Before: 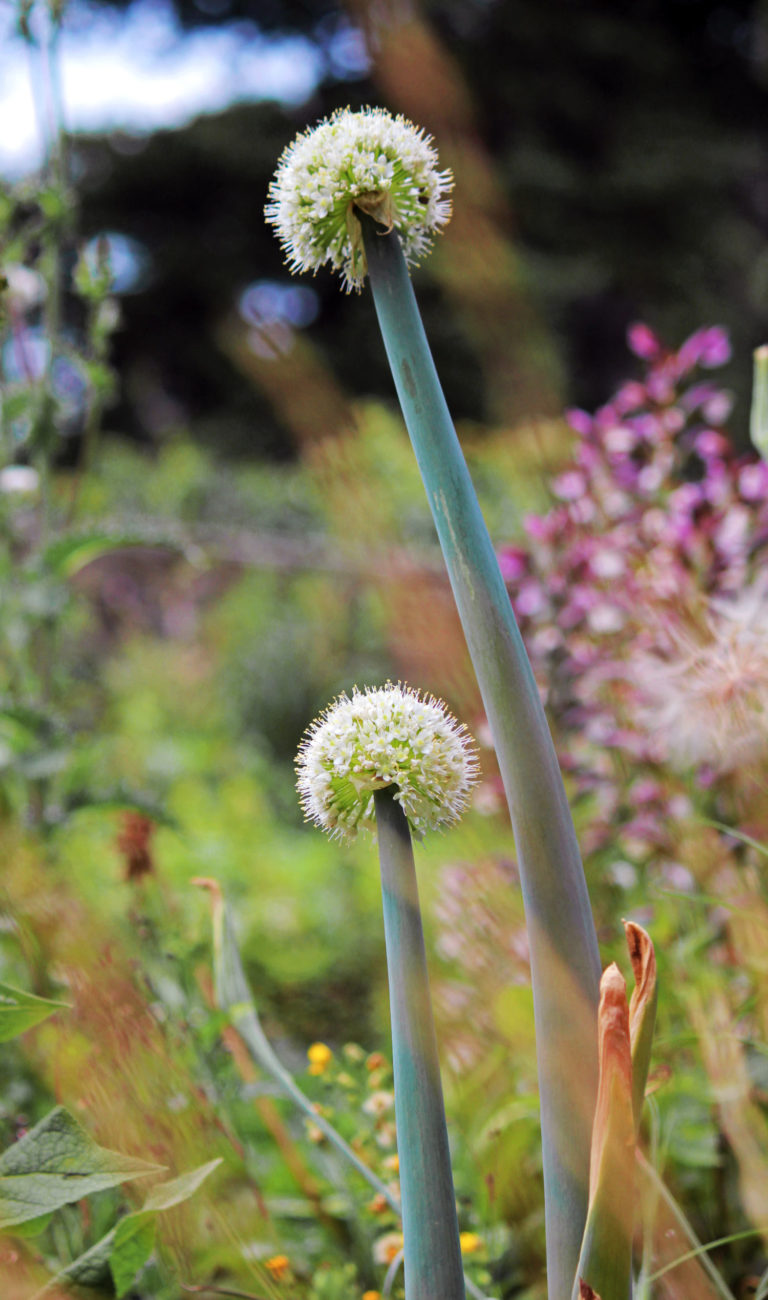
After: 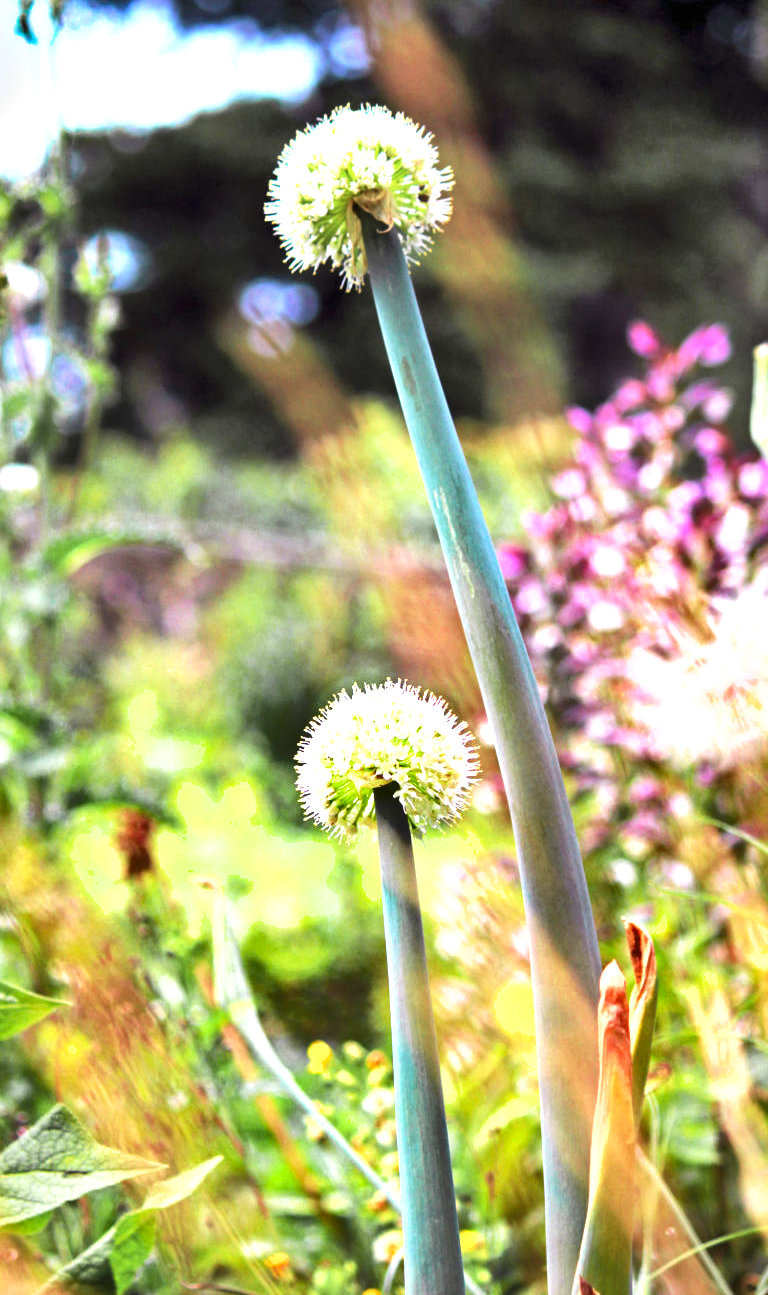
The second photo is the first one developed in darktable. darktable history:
exposure: black level correction 0, exposure 1.465 EV, compensate highlight preservation false
crop: top 0.187%, bottom 0.126%
shadows and highlights: low approximation 0.01, soften with gaussian
